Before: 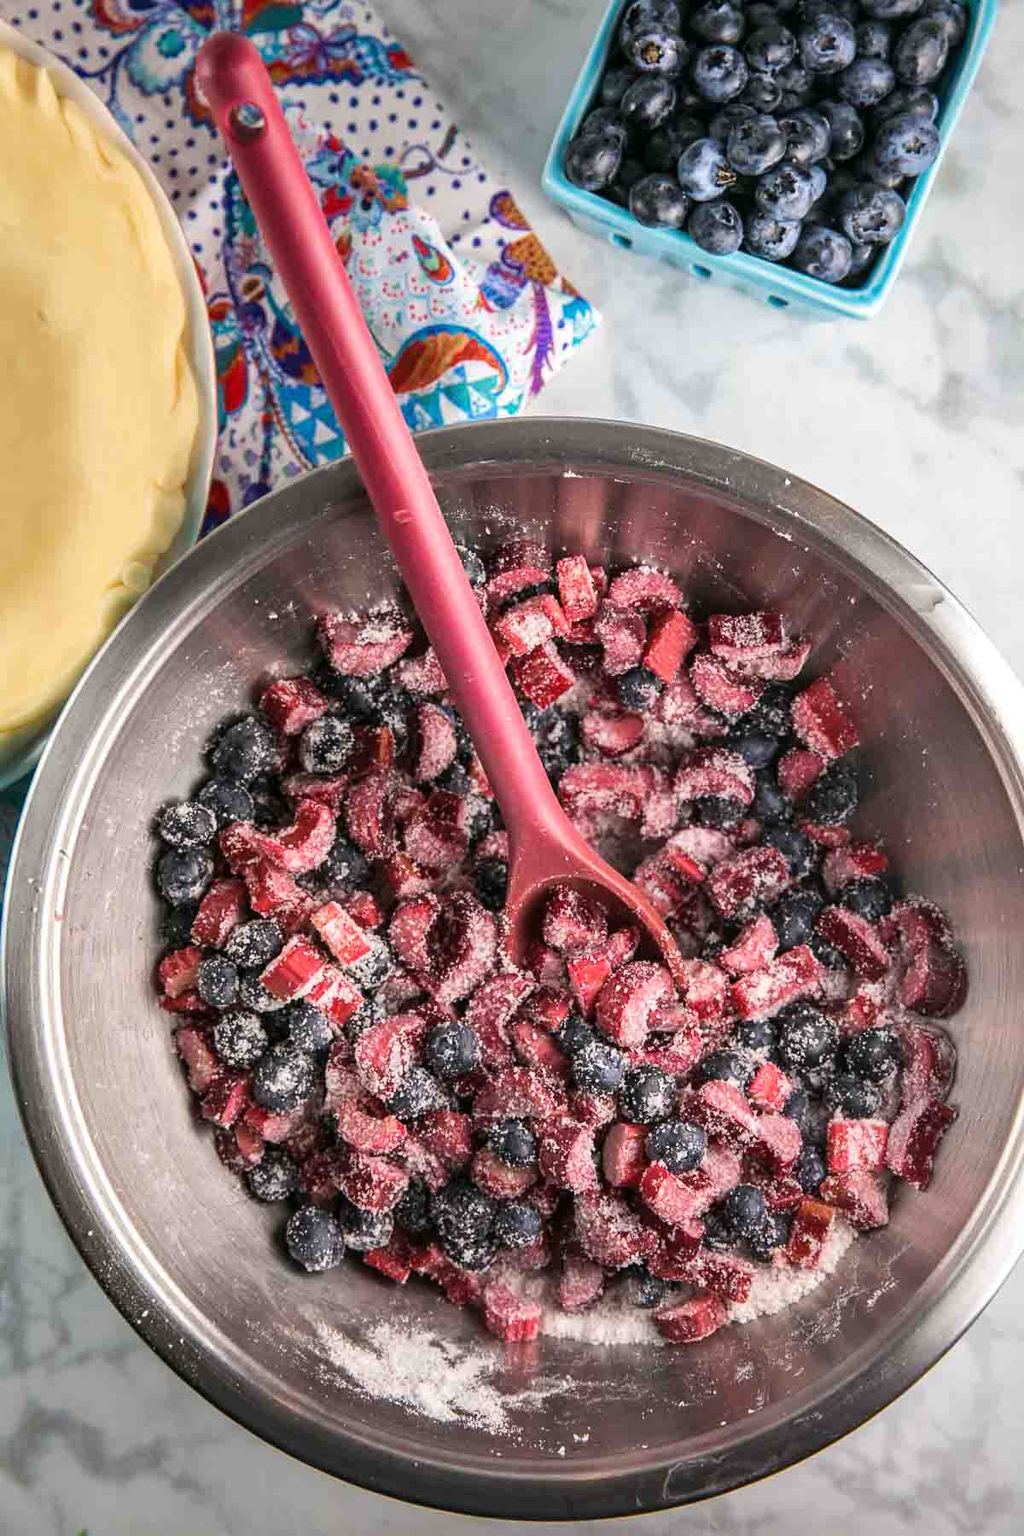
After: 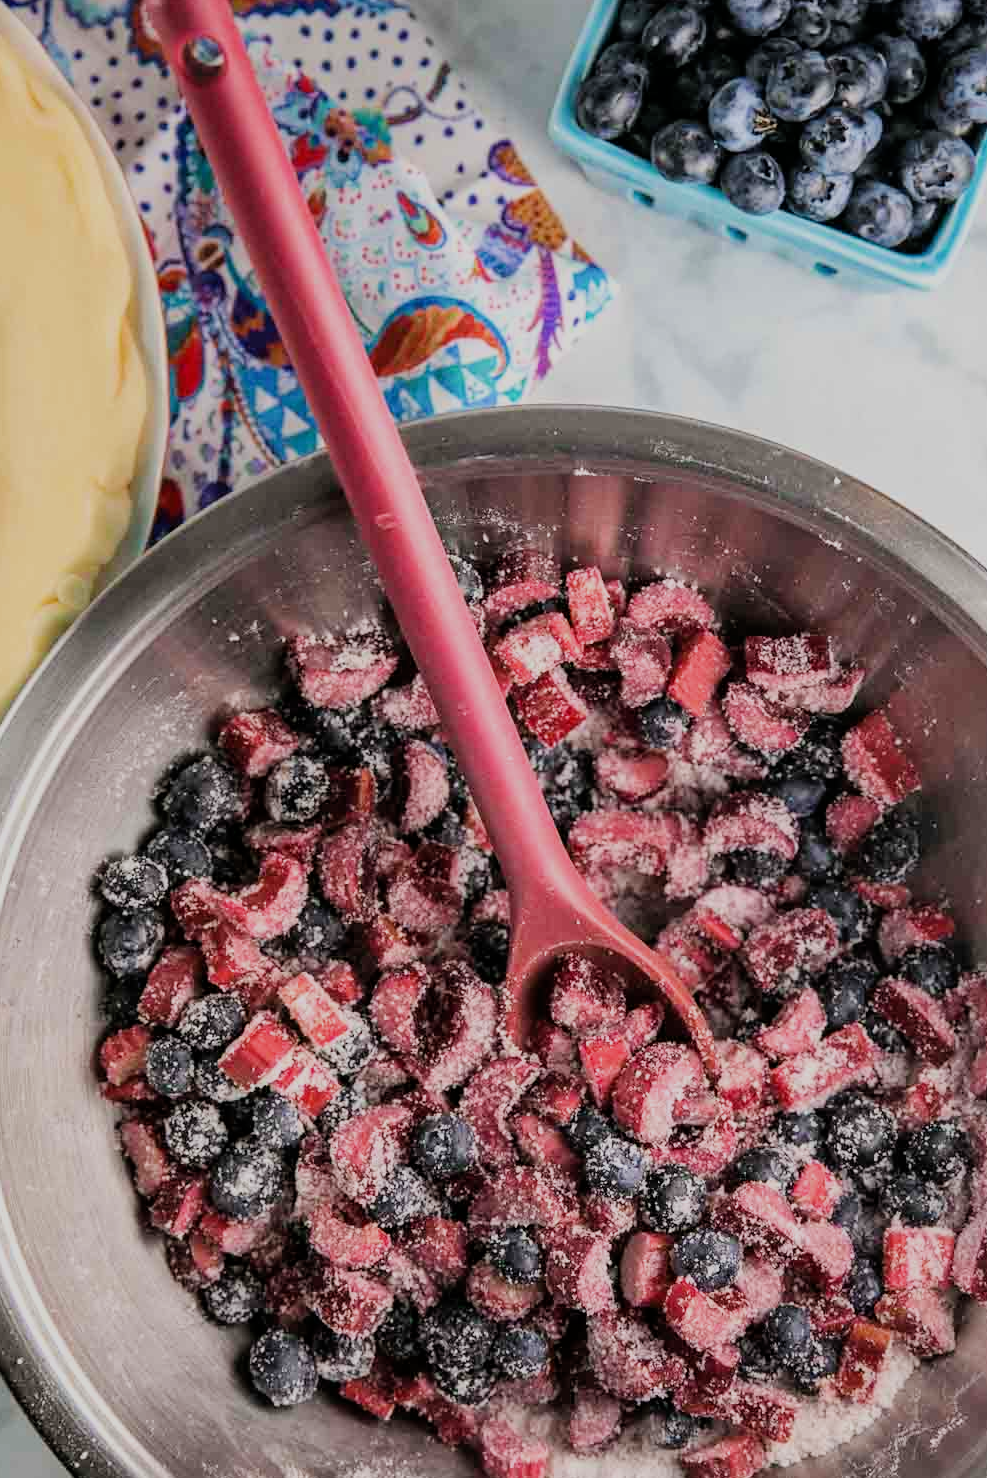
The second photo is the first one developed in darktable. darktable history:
crop and rotate: left 7.17%, top 4.701%, right 10.564%, bottom 13.144%
filmic rgb: black relative exposure -7.65 EV, white relative exposure 4.56 EV, threshold 5.99 EV, hardness 3.61, enable highlight reconstruction true
